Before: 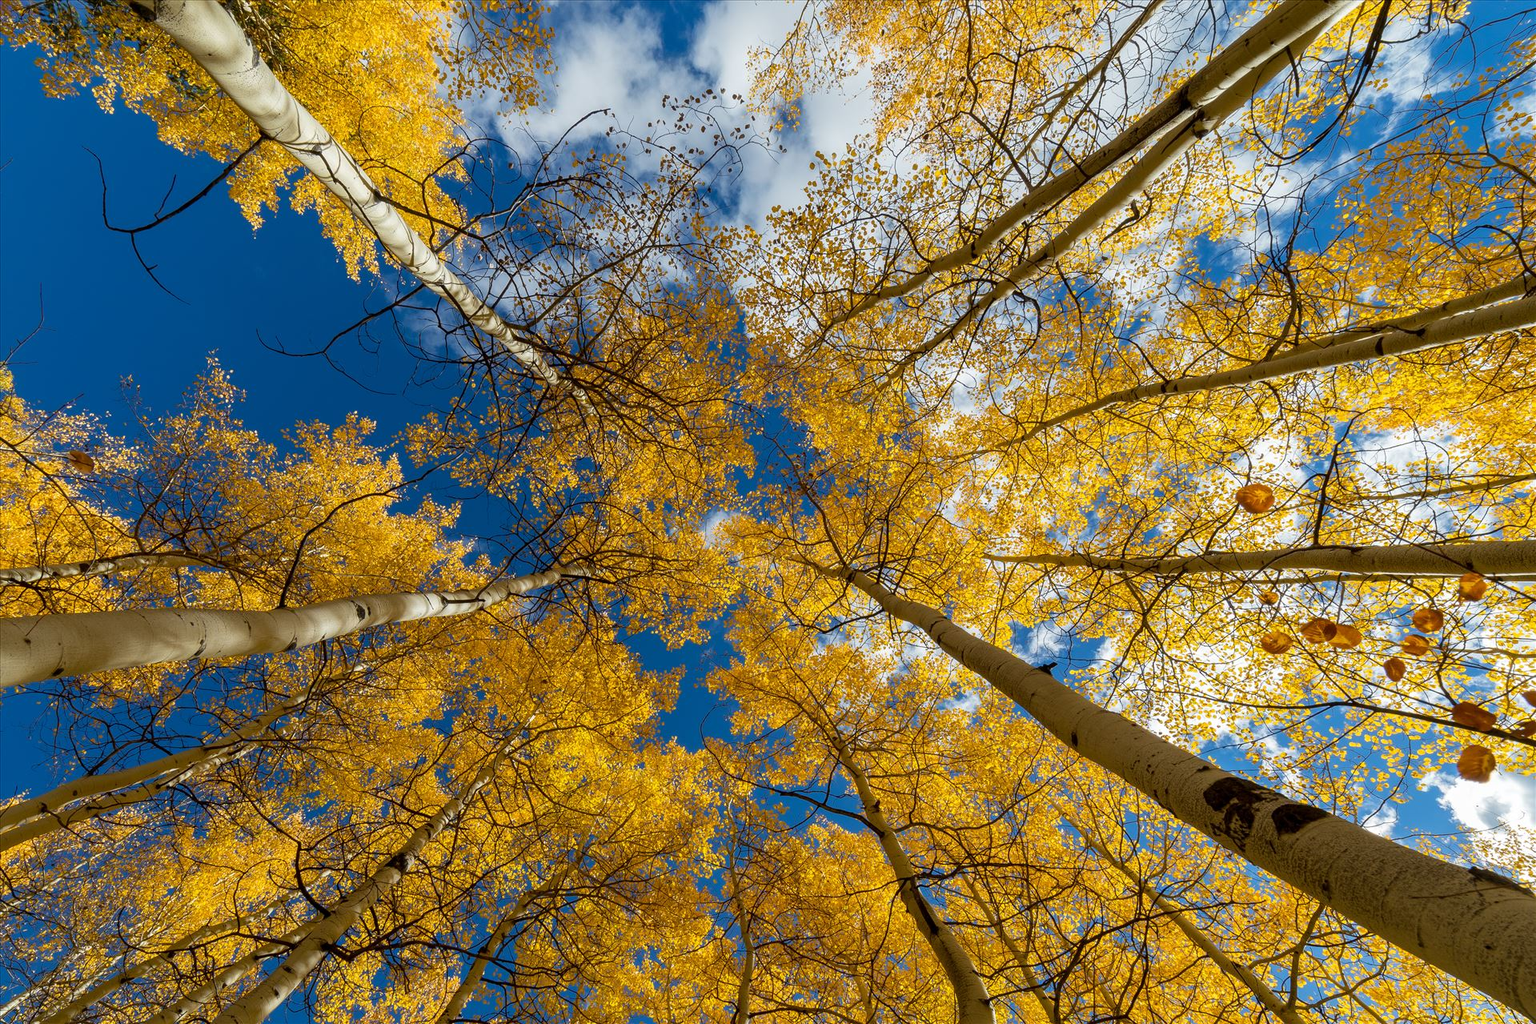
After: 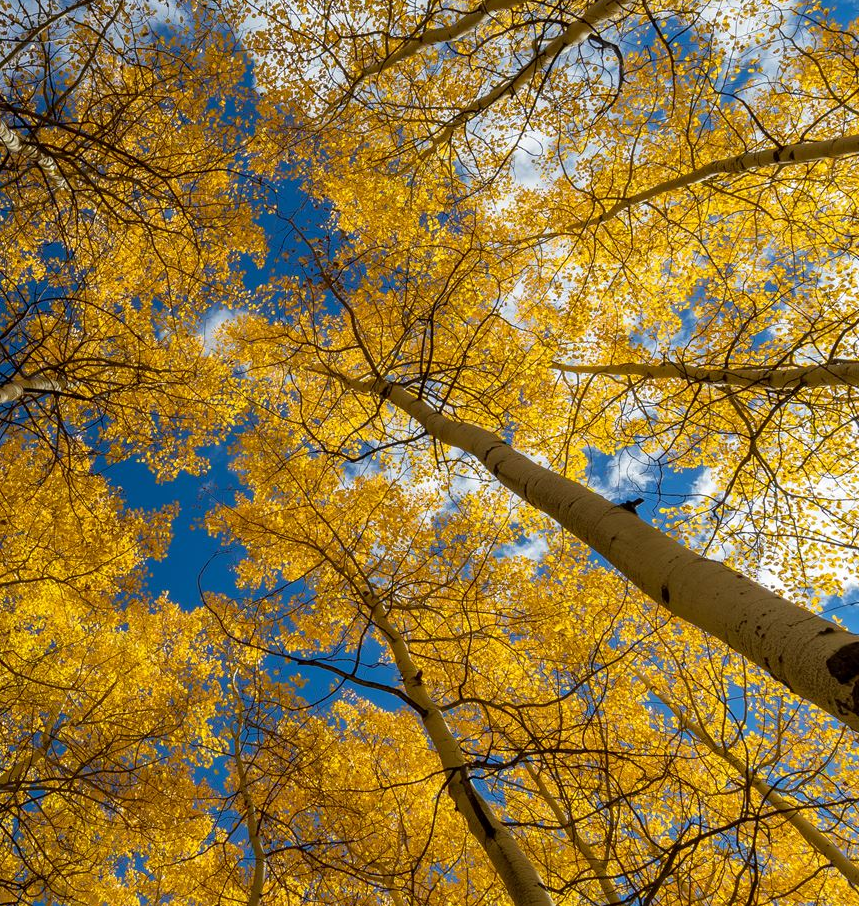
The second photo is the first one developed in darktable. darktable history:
crop: left 35.29%, top 25.754%, right 19.912%, bottom 3.39%
